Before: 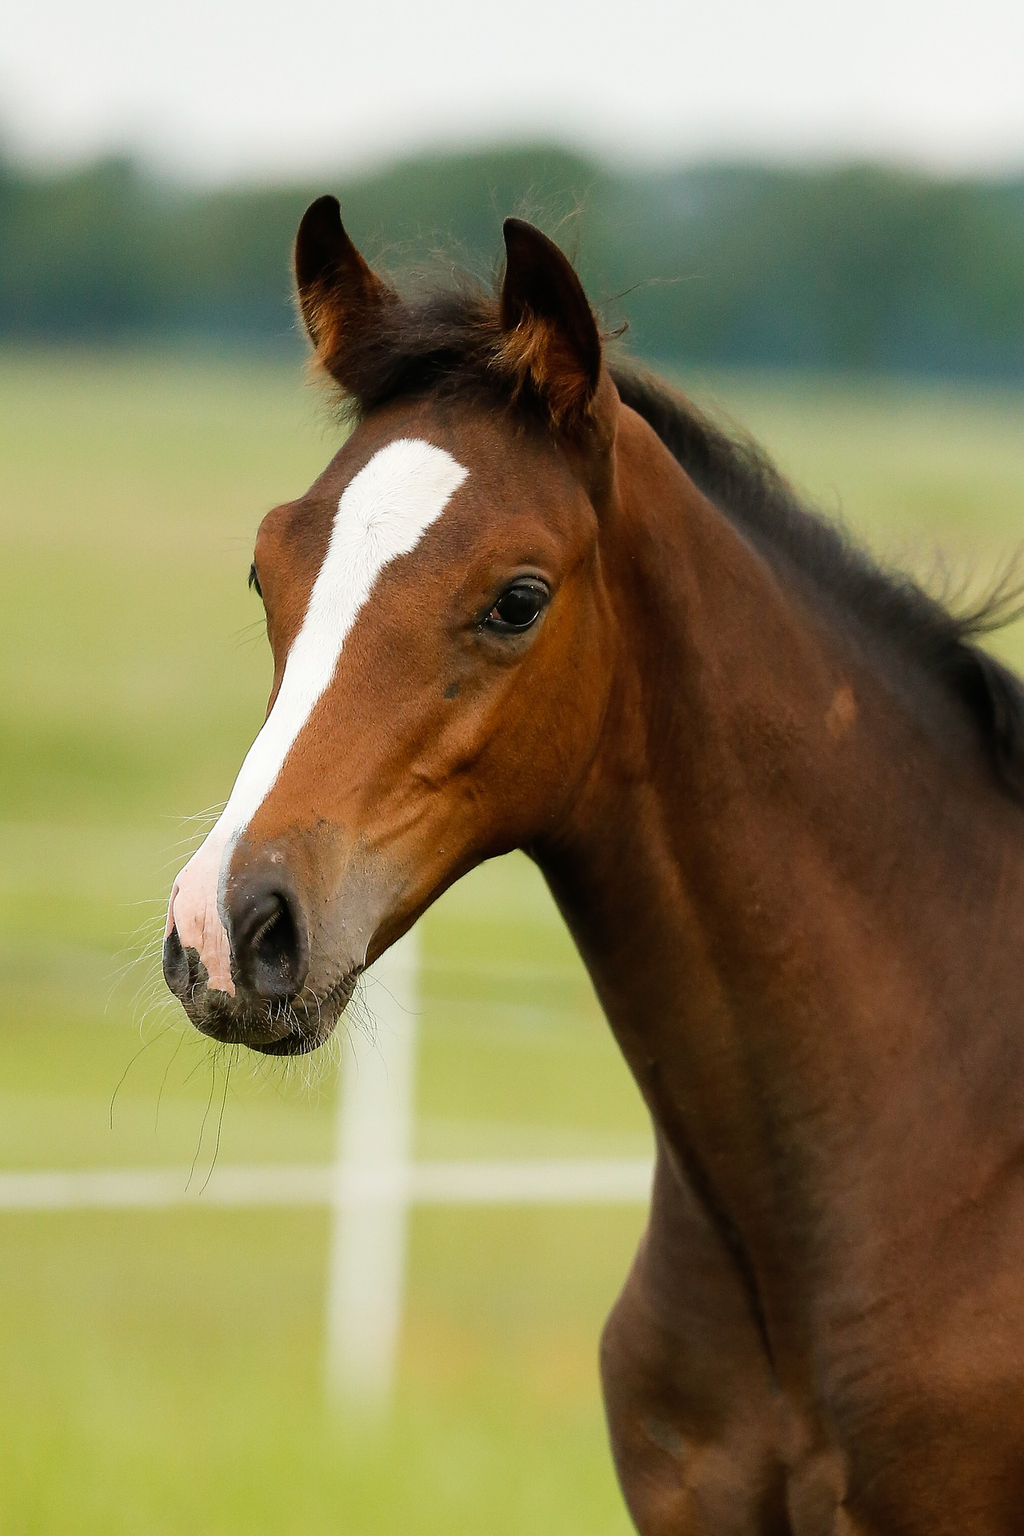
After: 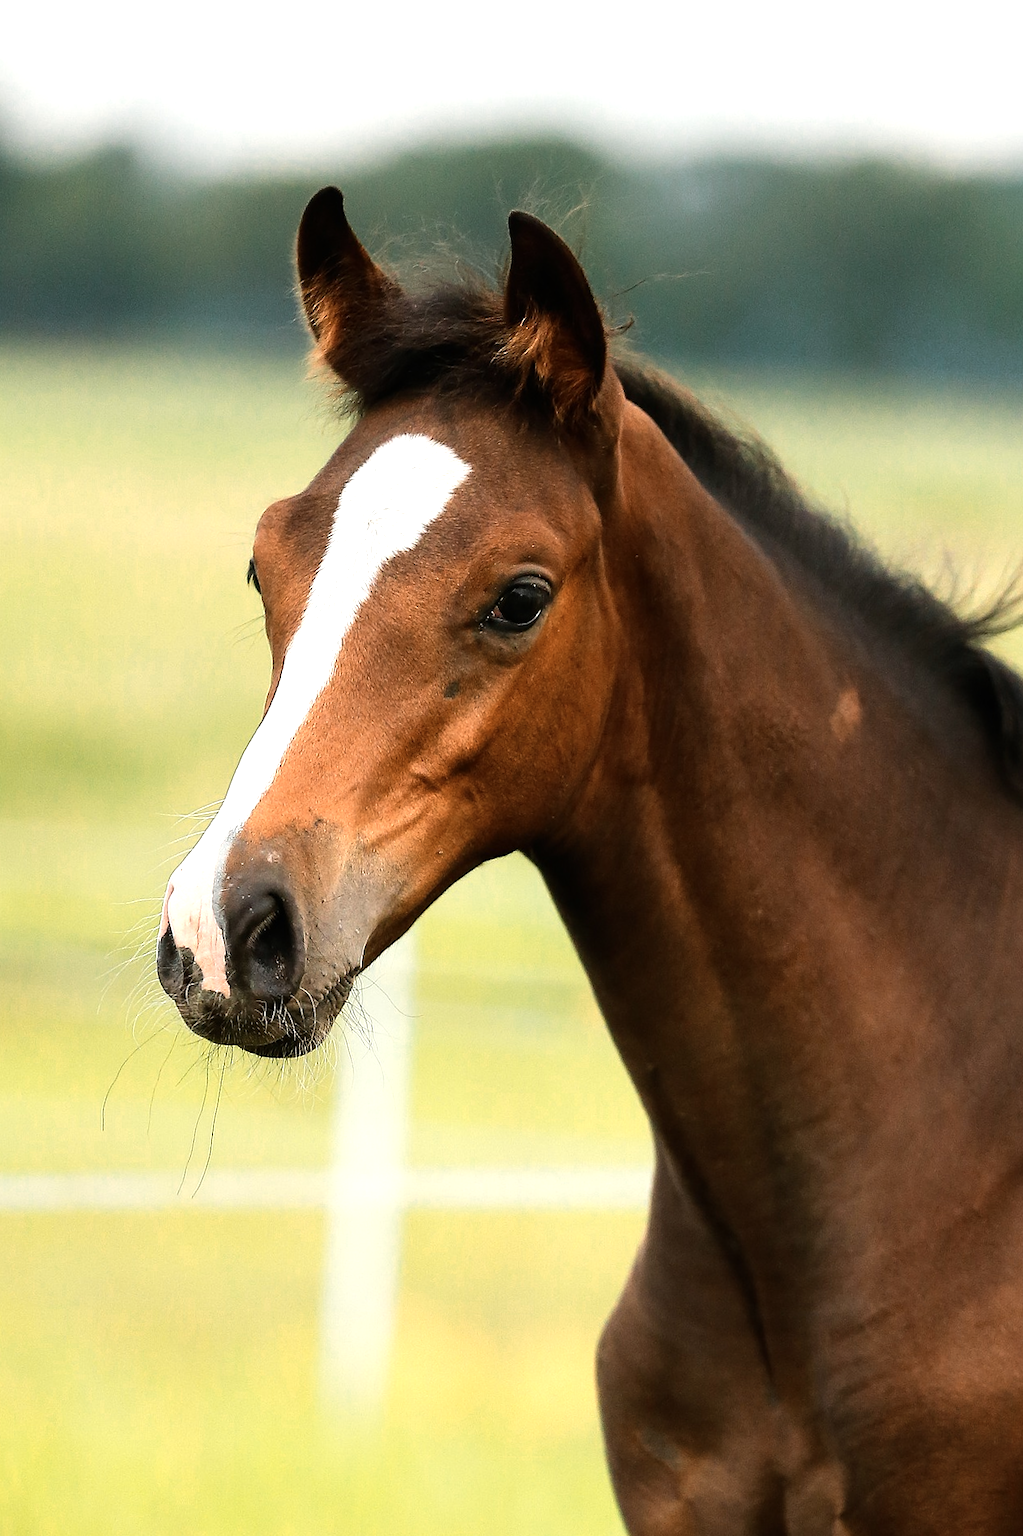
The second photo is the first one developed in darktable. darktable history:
crop and rotate: angle -0.5°
tone equalizer: -8 EV -0.417 EV, -7 EV -0.389 EV, -6 EV -0.333 EV, -5 EV -0.222 EV, -3 EV 0.222 EV, -2 EV 0.333 EV, -1 EV 0.389 EV, +0 EV 0.417 EV, edges refinement/feathering 500, mask exposure compensation -1.57 EV, preserve details no
color zones: curves: ch0 [(0.018, 0.548) (0.197, 0.654) (0.425, 0.447) (0.605, 0.658) (0.732, 0.579)]; ch1 [(0.105, 0.531) (0.224, 0.531) (0.386, 0.39) (0.618, 0.456) (0.732, 0.456) (0.956, 0.421)]; ch2 [(0.039, 0.583) (0.215, 0.465) (0.399, 0.544) (0.465, 0.548) (0.614, 0.447) (0.724, 0.43) (0.882, 0.623) (0.956, 0.632)]
